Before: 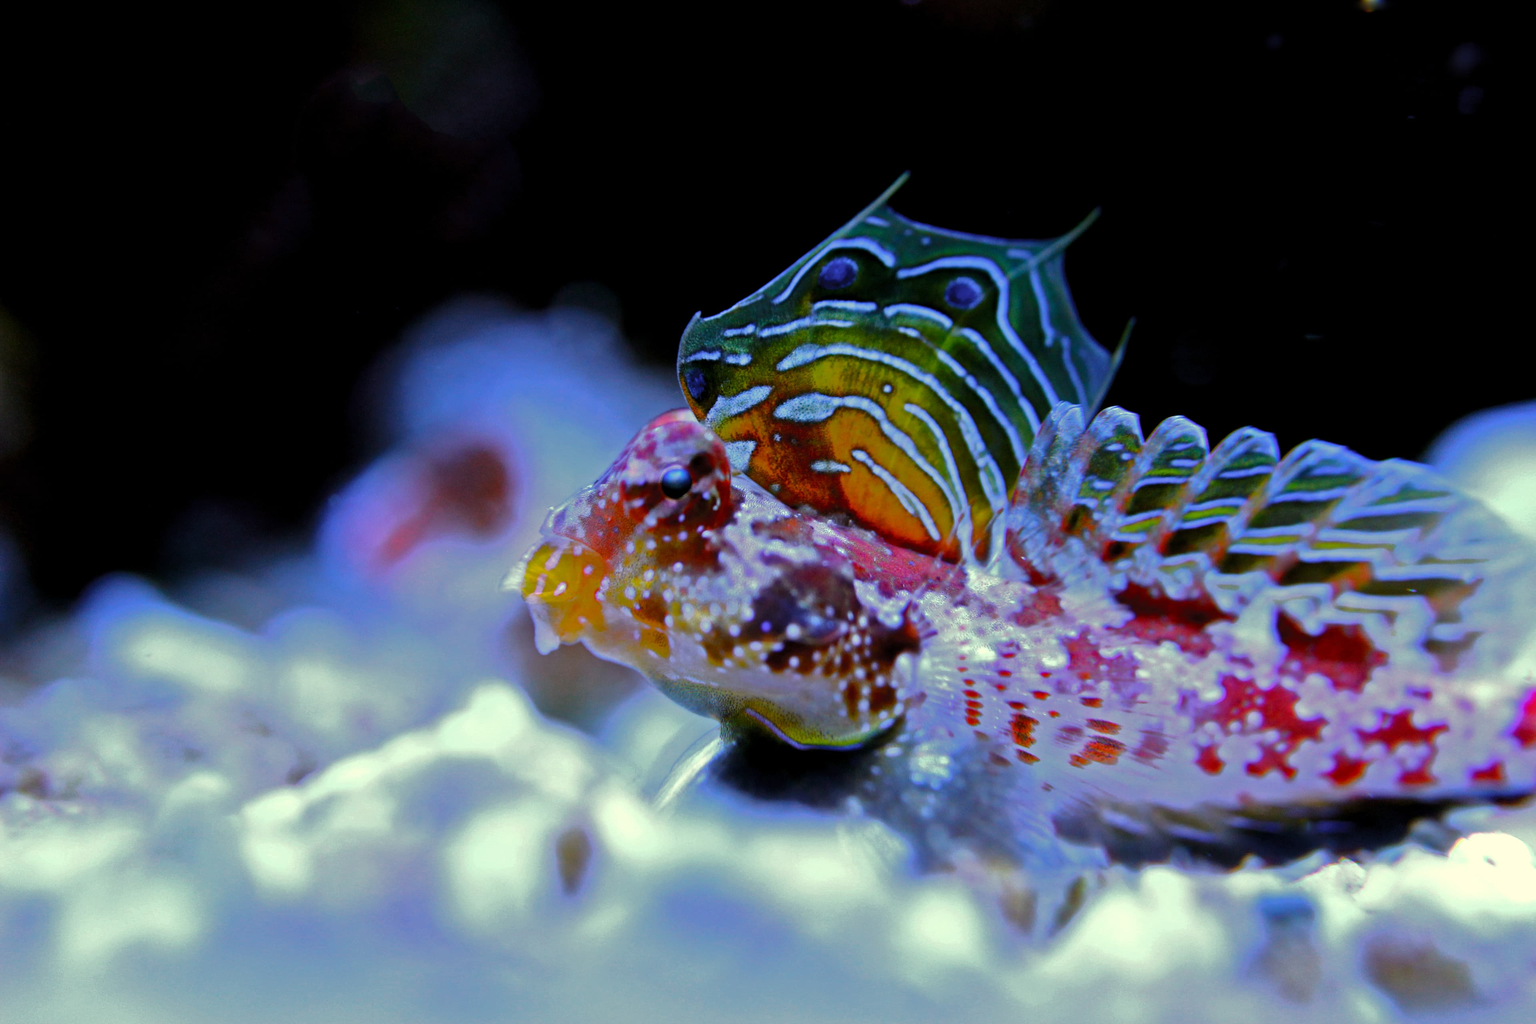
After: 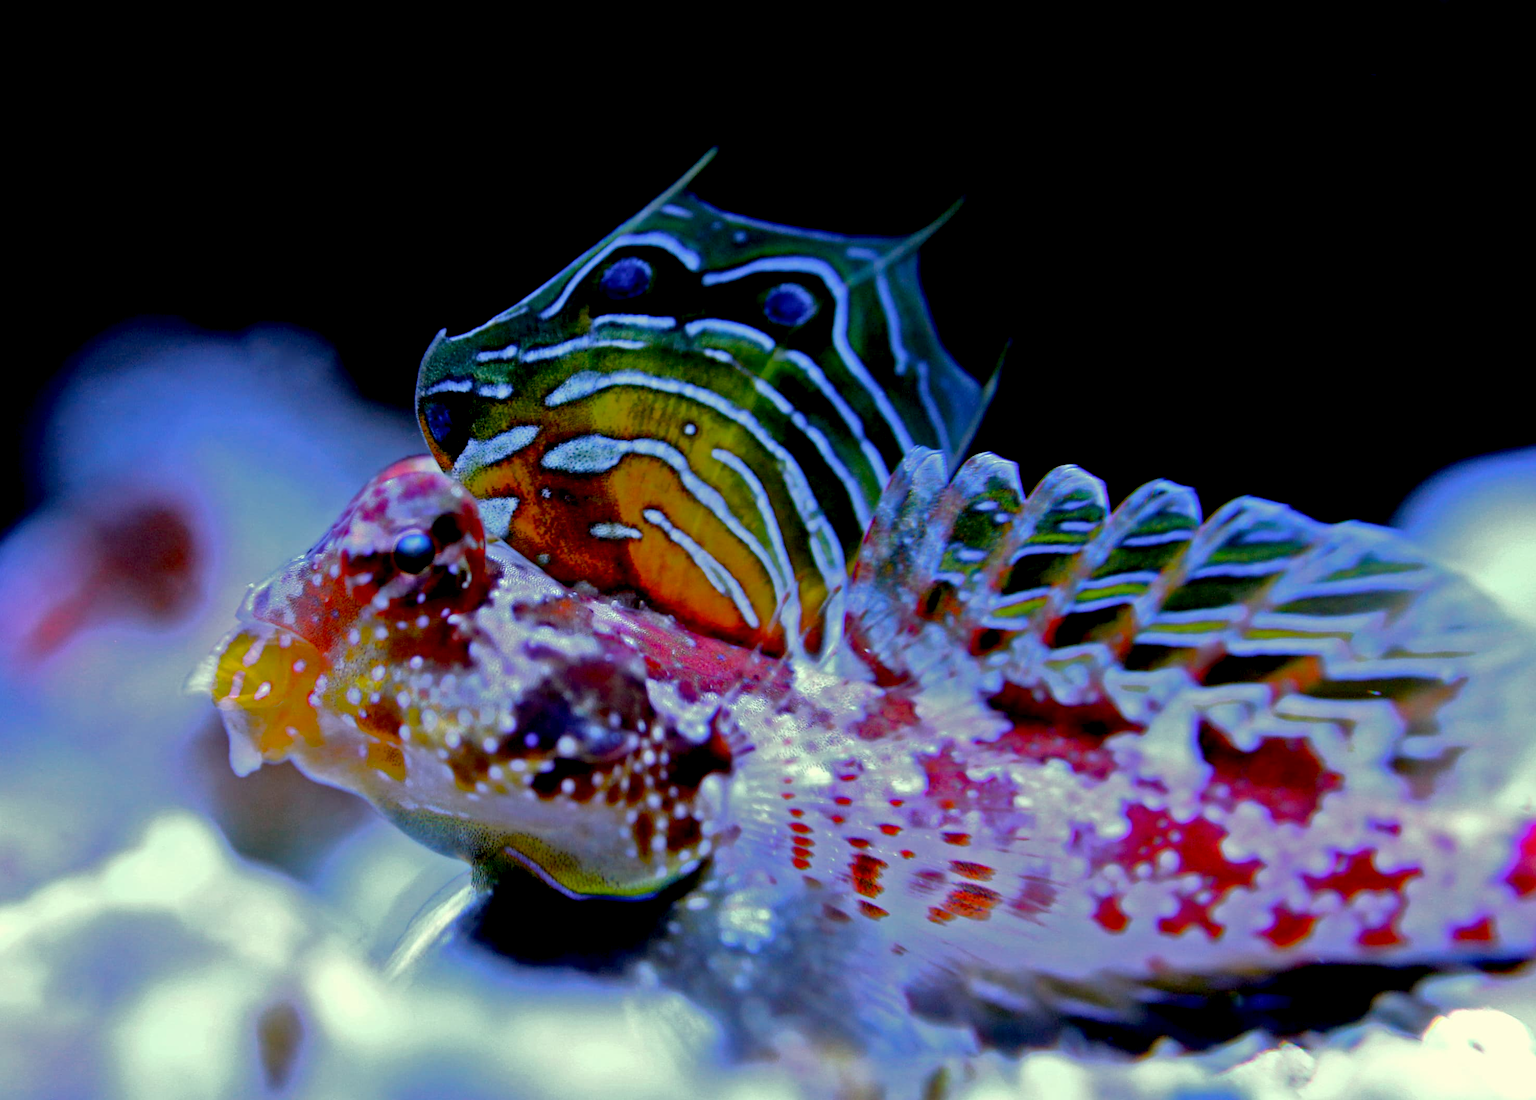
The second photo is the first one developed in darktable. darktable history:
crop: left 23.406%, top 5.893%, bottom 11.736%
exposure: black level correction 0.016, exposure -0.008 EV, compensate highlight preservation false
